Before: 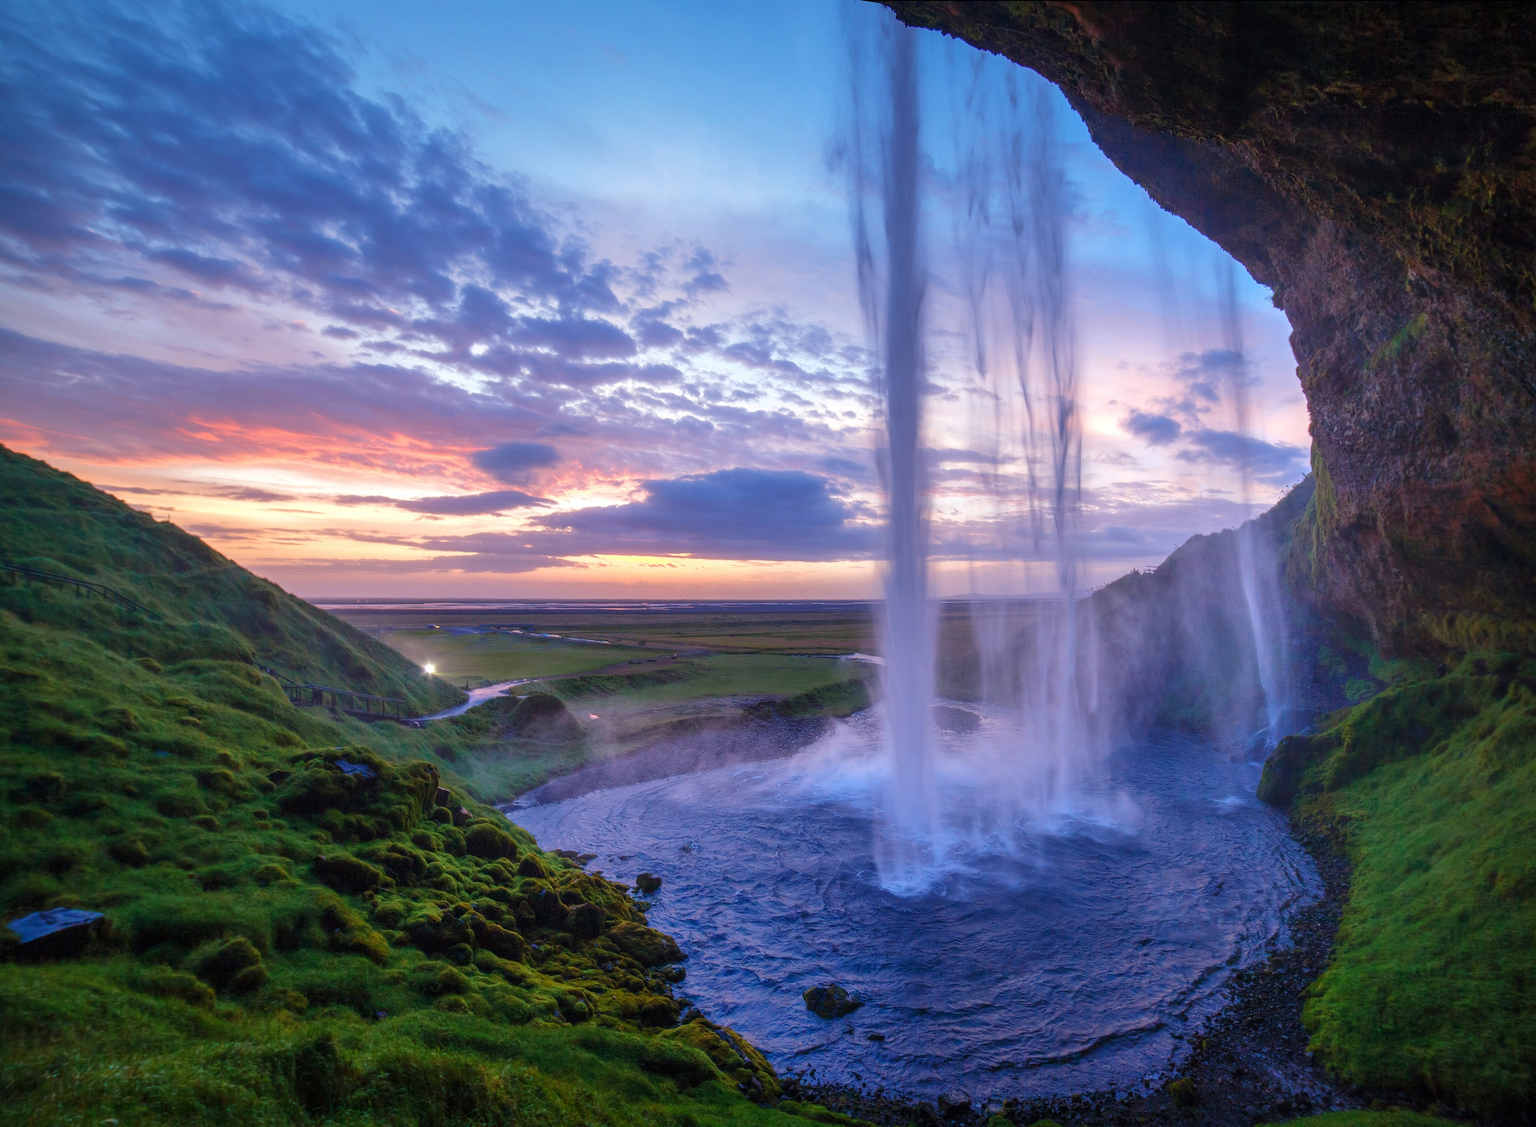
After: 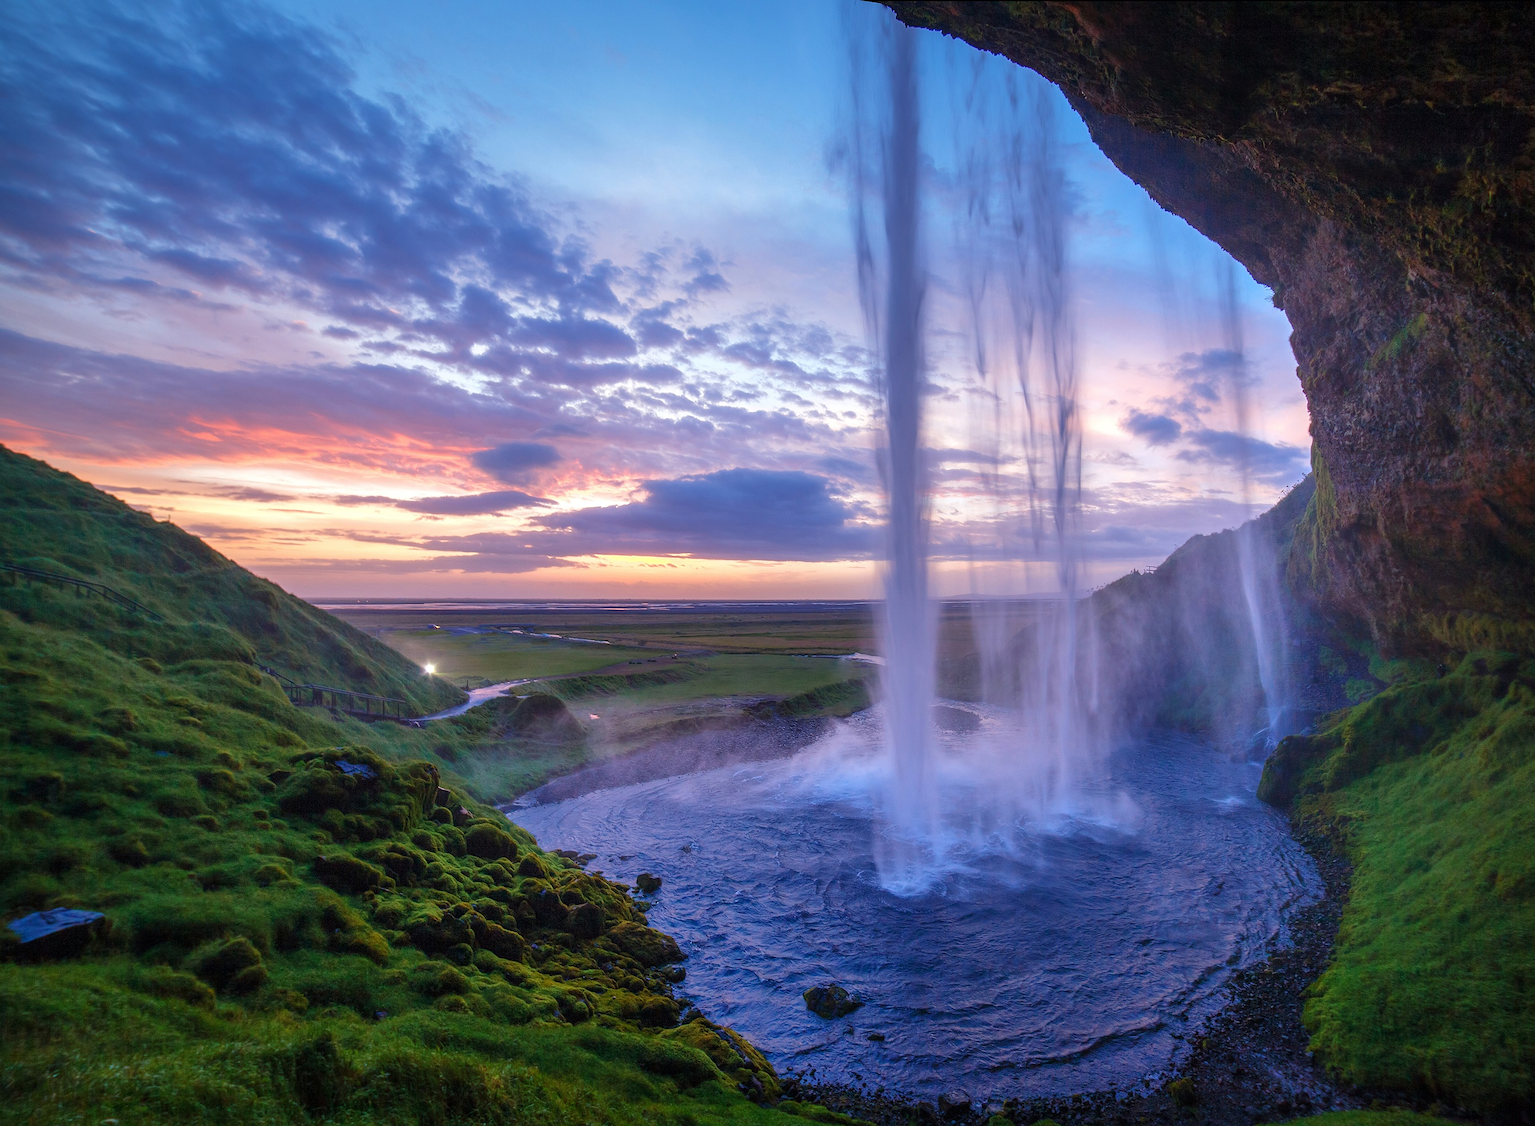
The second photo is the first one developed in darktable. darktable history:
sharpen: radius 1.025, threshold 0.992
